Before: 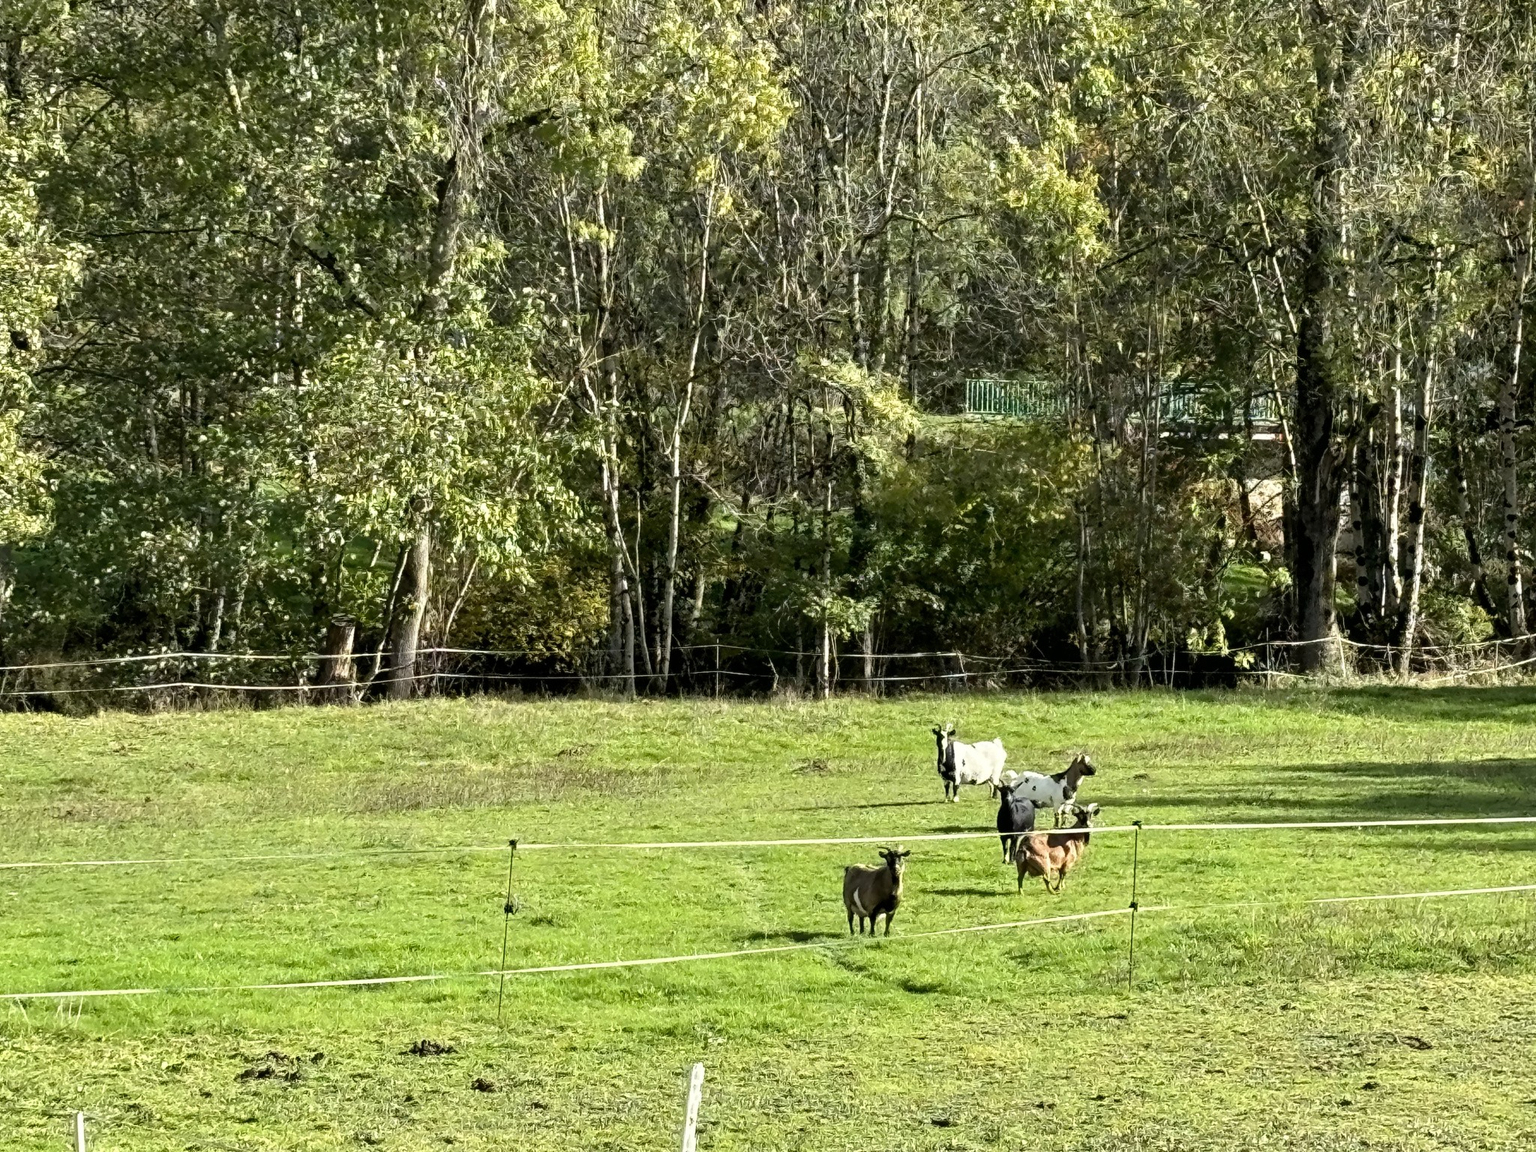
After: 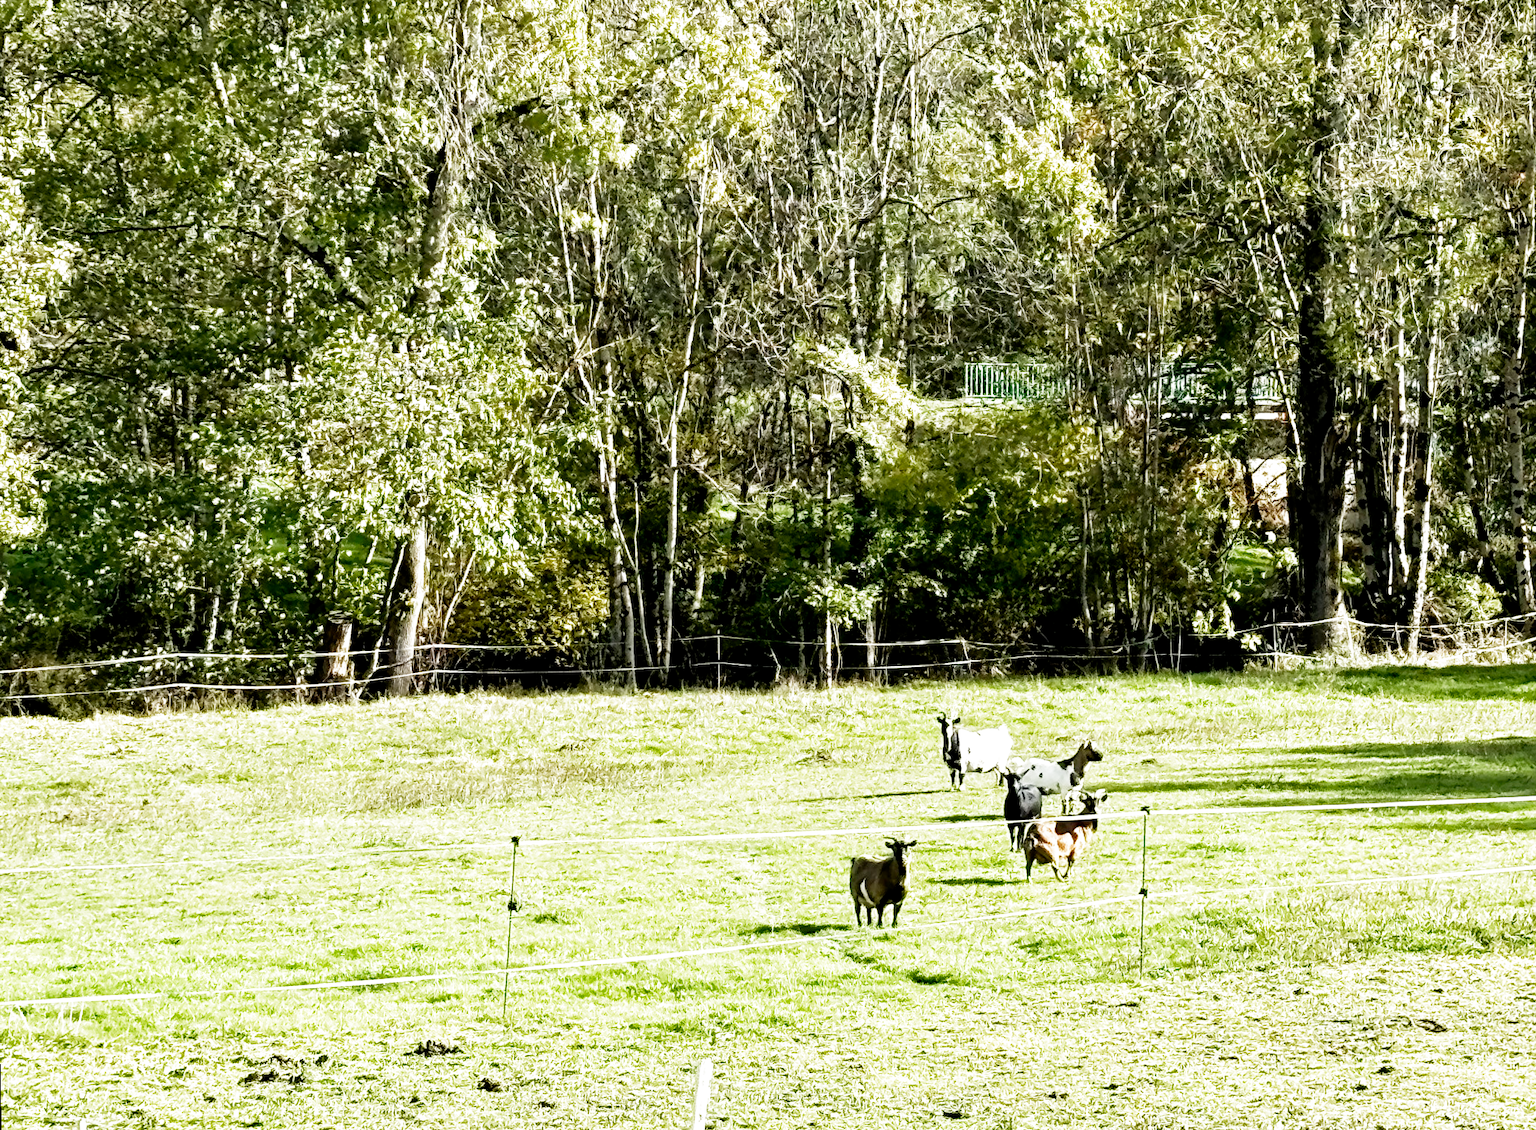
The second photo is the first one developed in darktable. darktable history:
filmic rgb: middle gray luminance 10%, black relative exposure -8.61 EV, white relative exposure 3.3 EV, threshold 6 EV, target black luminance 0%, hardness 5.2, latitude 44.69%, contrast 1.302, highlights saturation mix 5%, shadows ↔ highlights balance 24.64%, add noise in highlights 0, preserve chrominance no, color science v3 (2019), use custom middle-gray values true, iterations of high-quality reconstruction 0, contrast in highlights soft, enable highlight reconstruction true
rotate and perspective: rotation -1°, crop left 0.011, crop right 0.989, crop top 0.025, crop bottom 0.975
